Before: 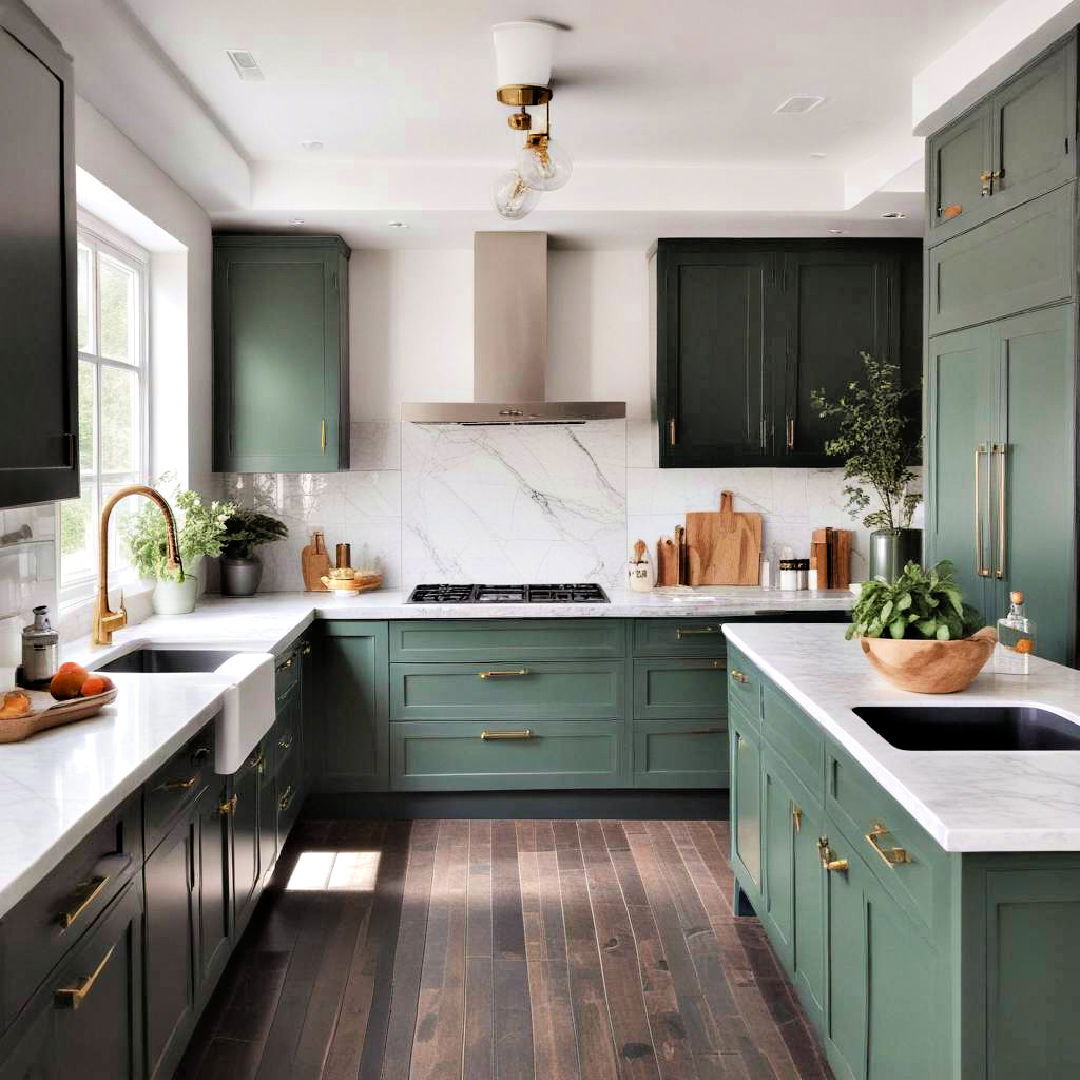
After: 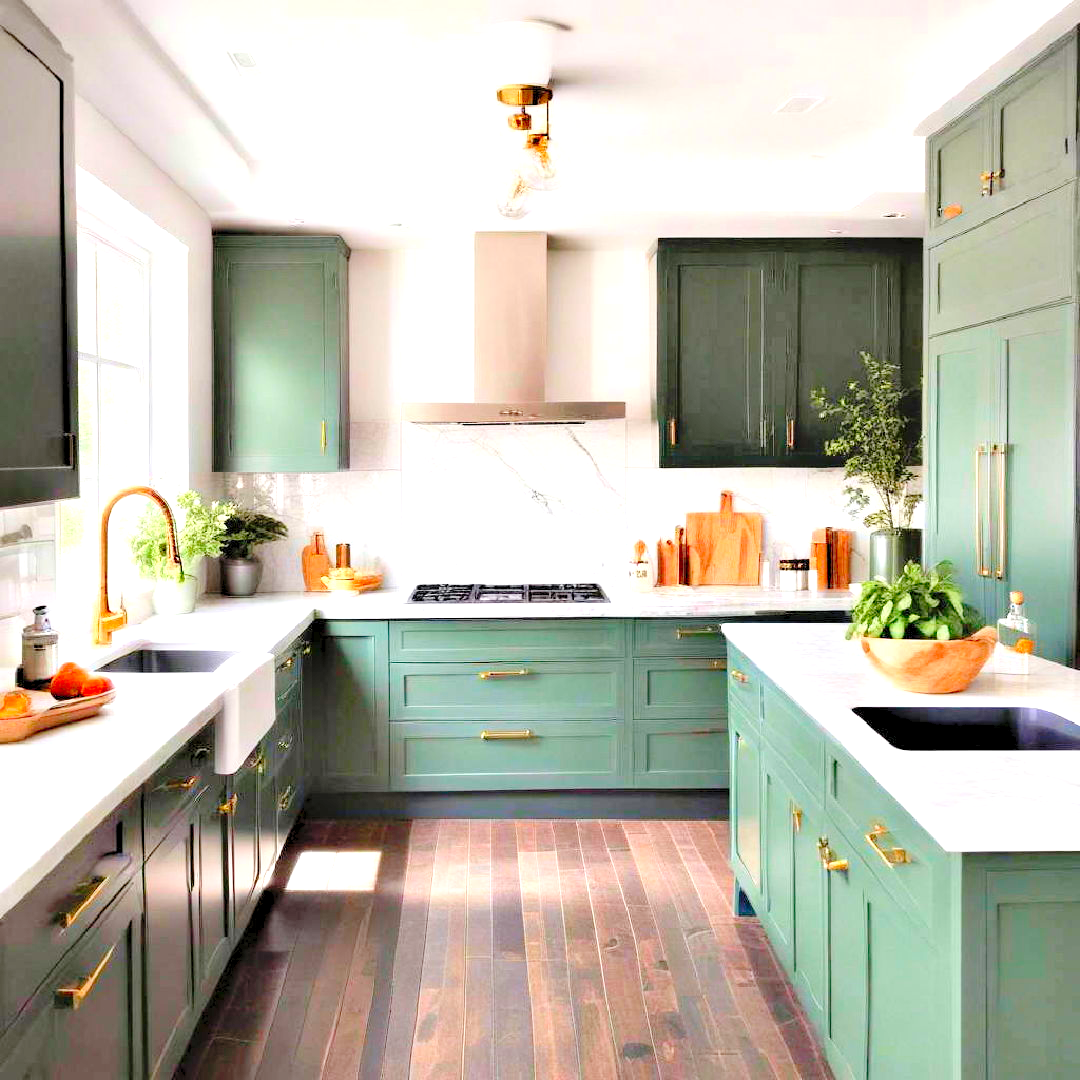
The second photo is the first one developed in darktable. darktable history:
levels: levels [0.008, 0.318, 0.836]
color balance: contrast 6.48%, output saturation 113.3%
